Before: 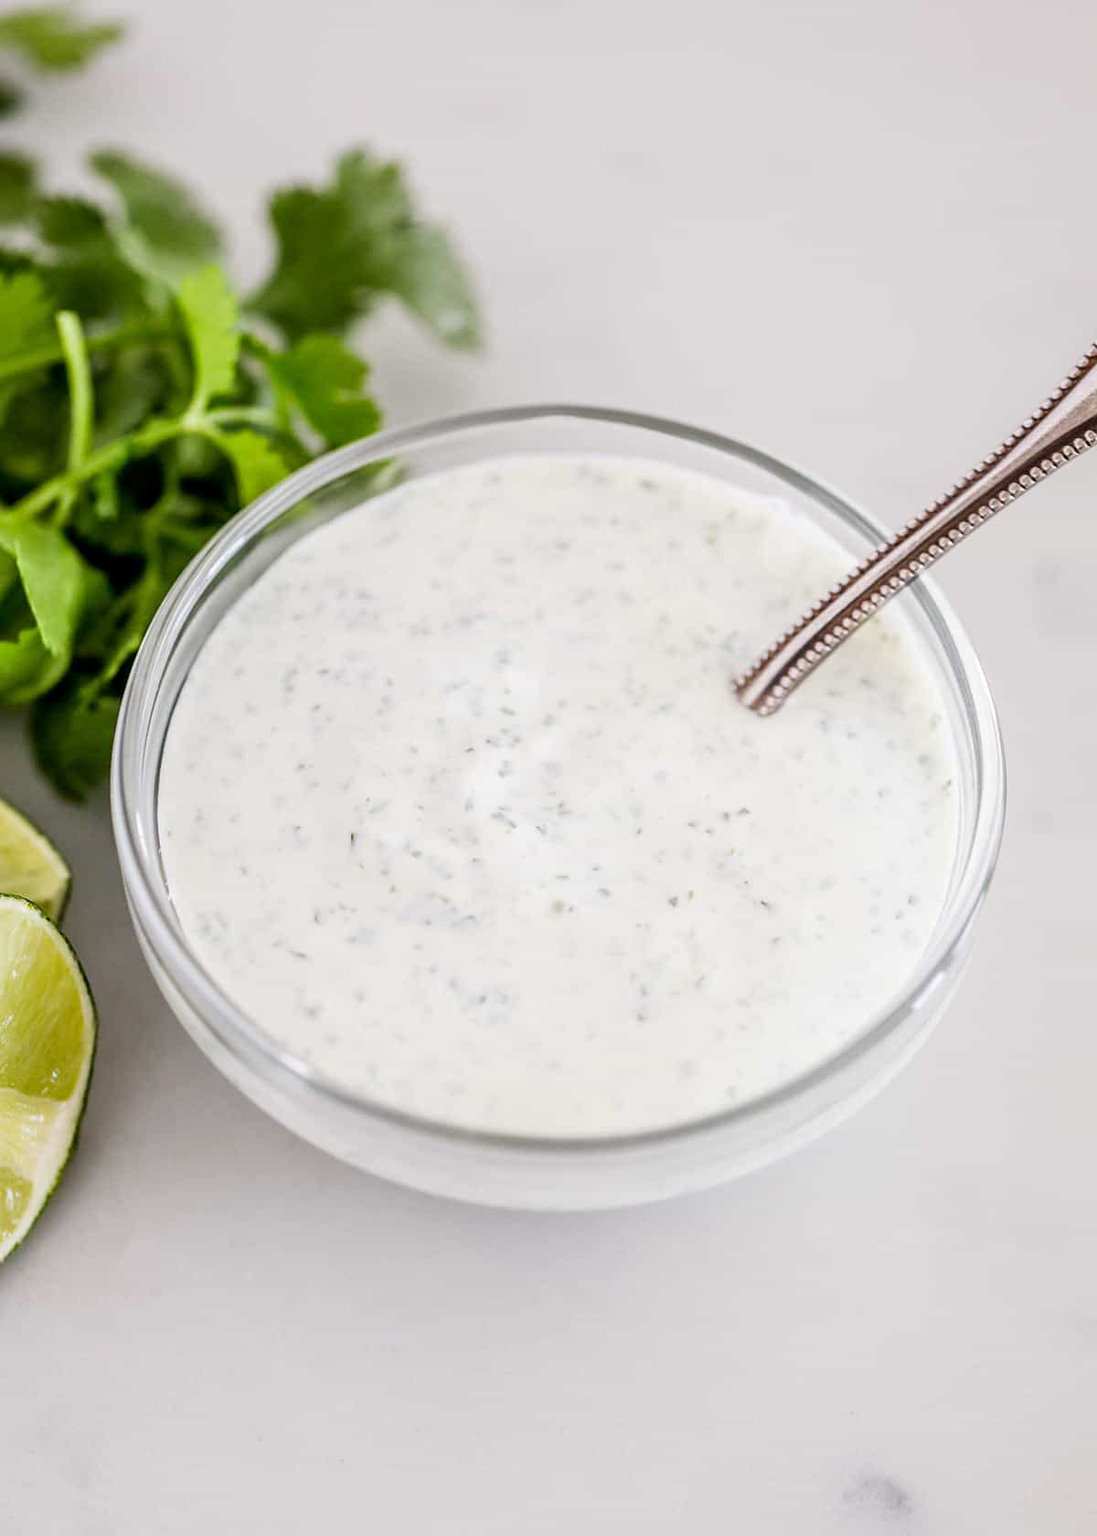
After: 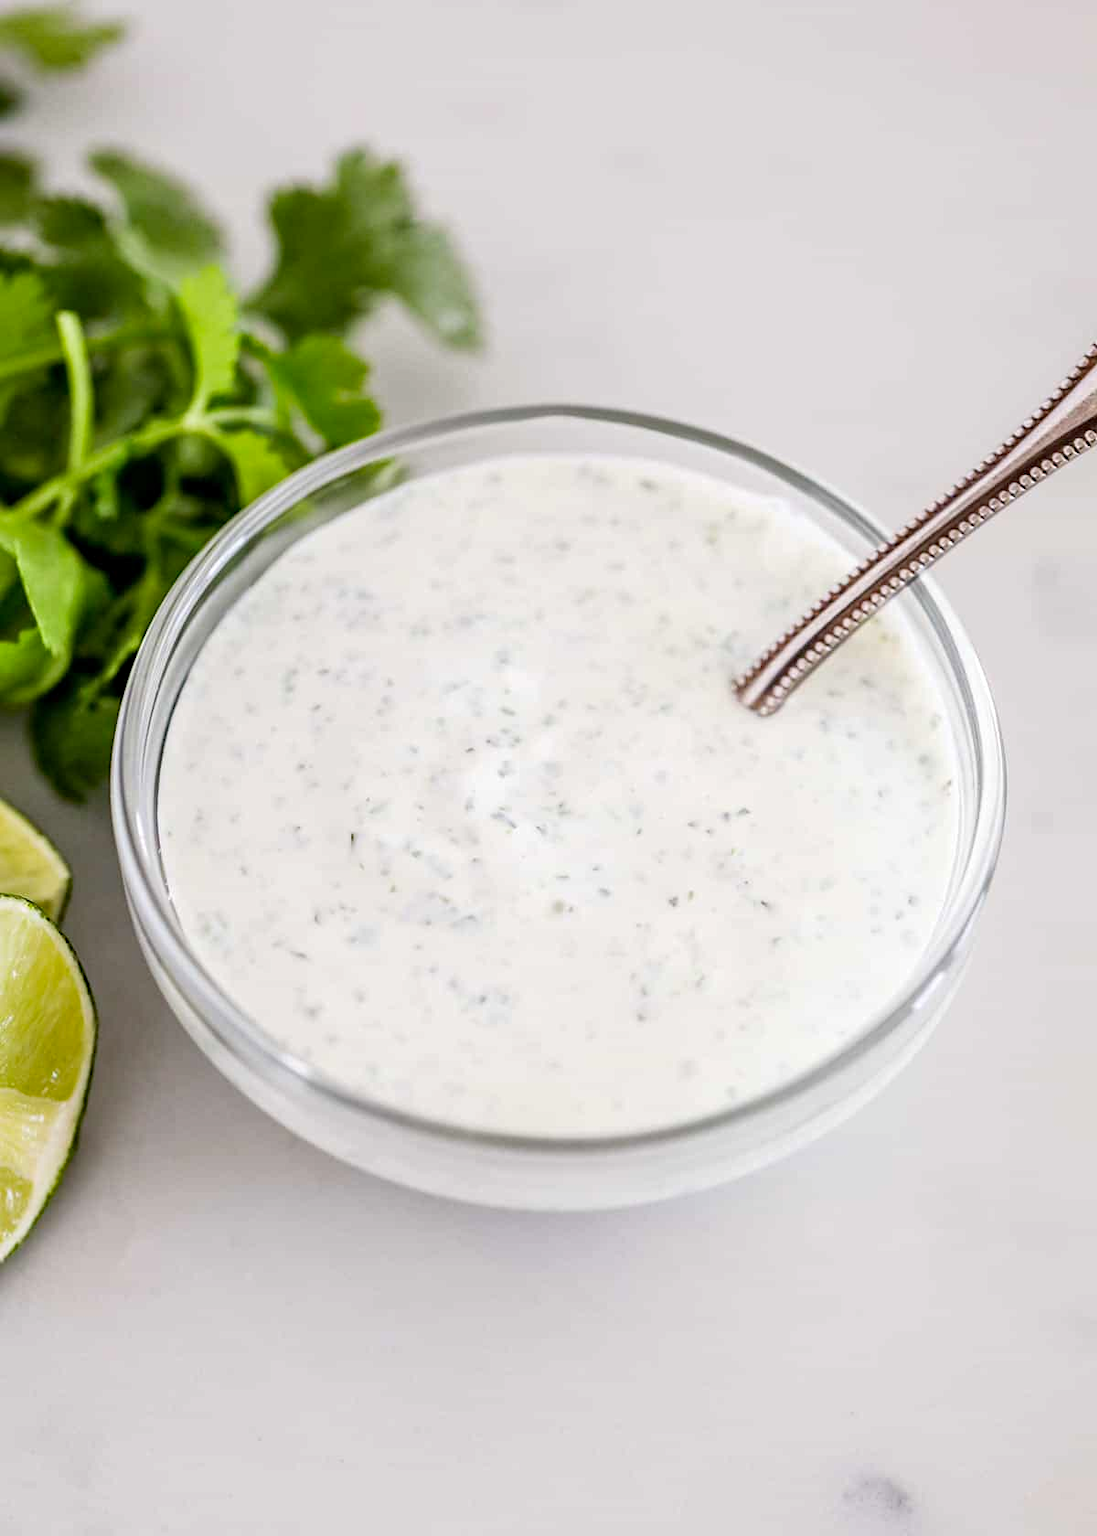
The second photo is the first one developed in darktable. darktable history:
white balance: emerald 1
haze removal: compatibility mode true, adaptive false
levels: mode automatic, black 0.023%, white 99.97%, levels [0.062, 0.494, 0.925]
